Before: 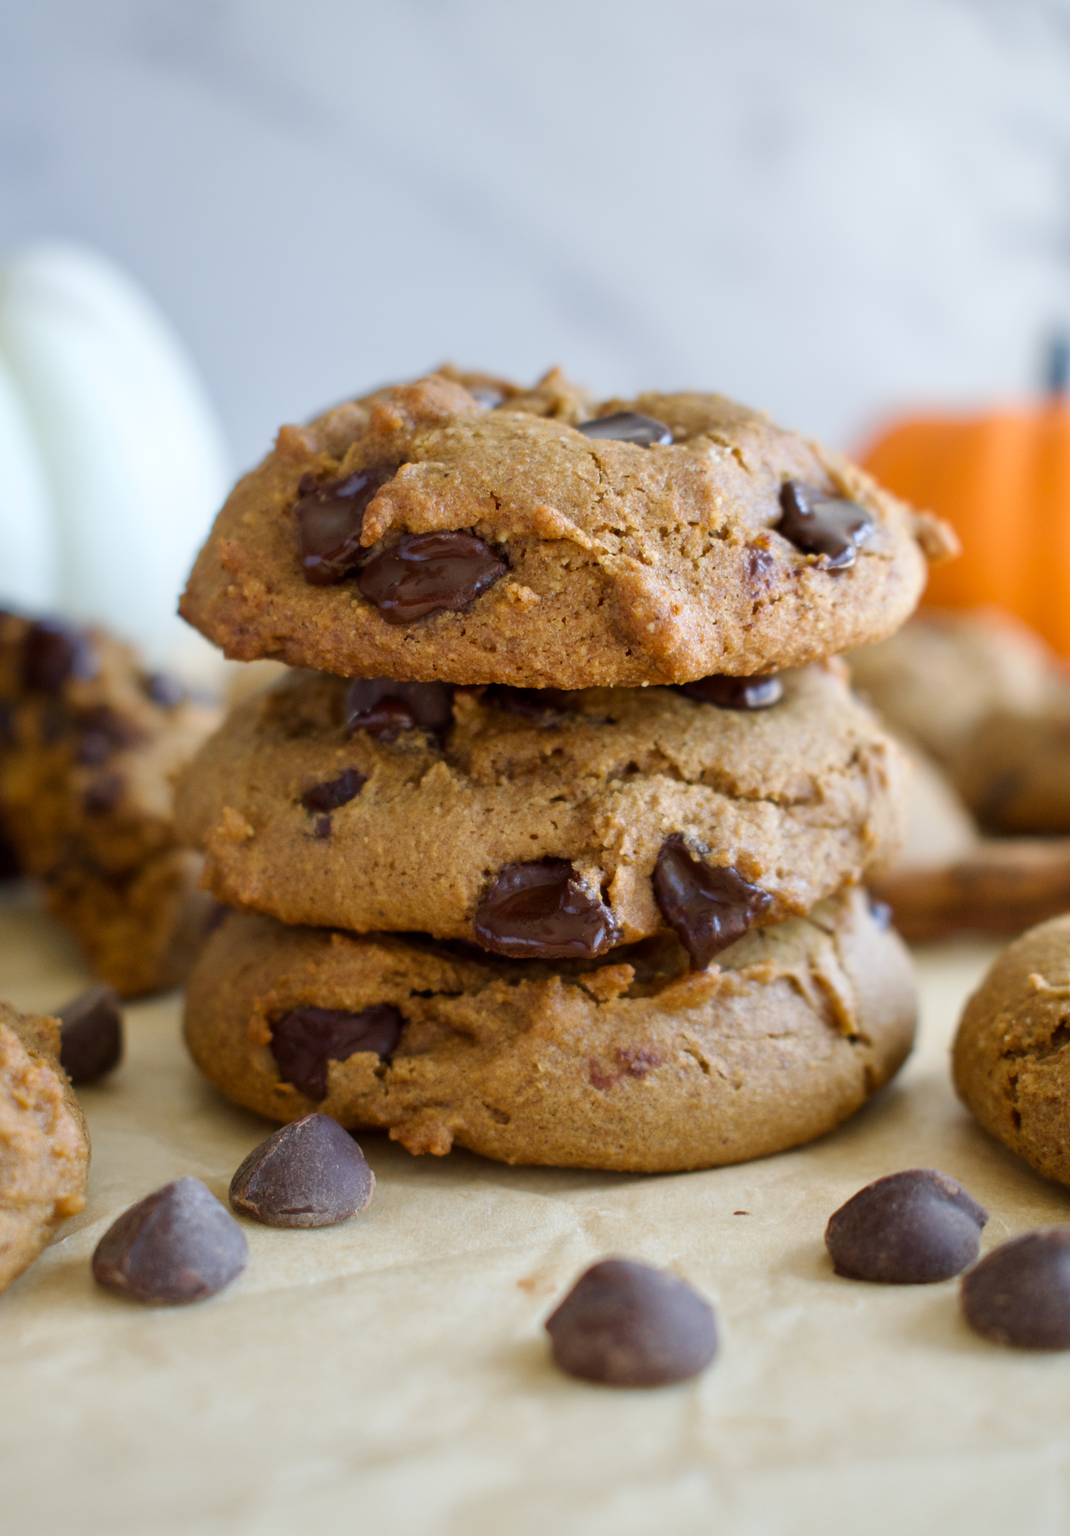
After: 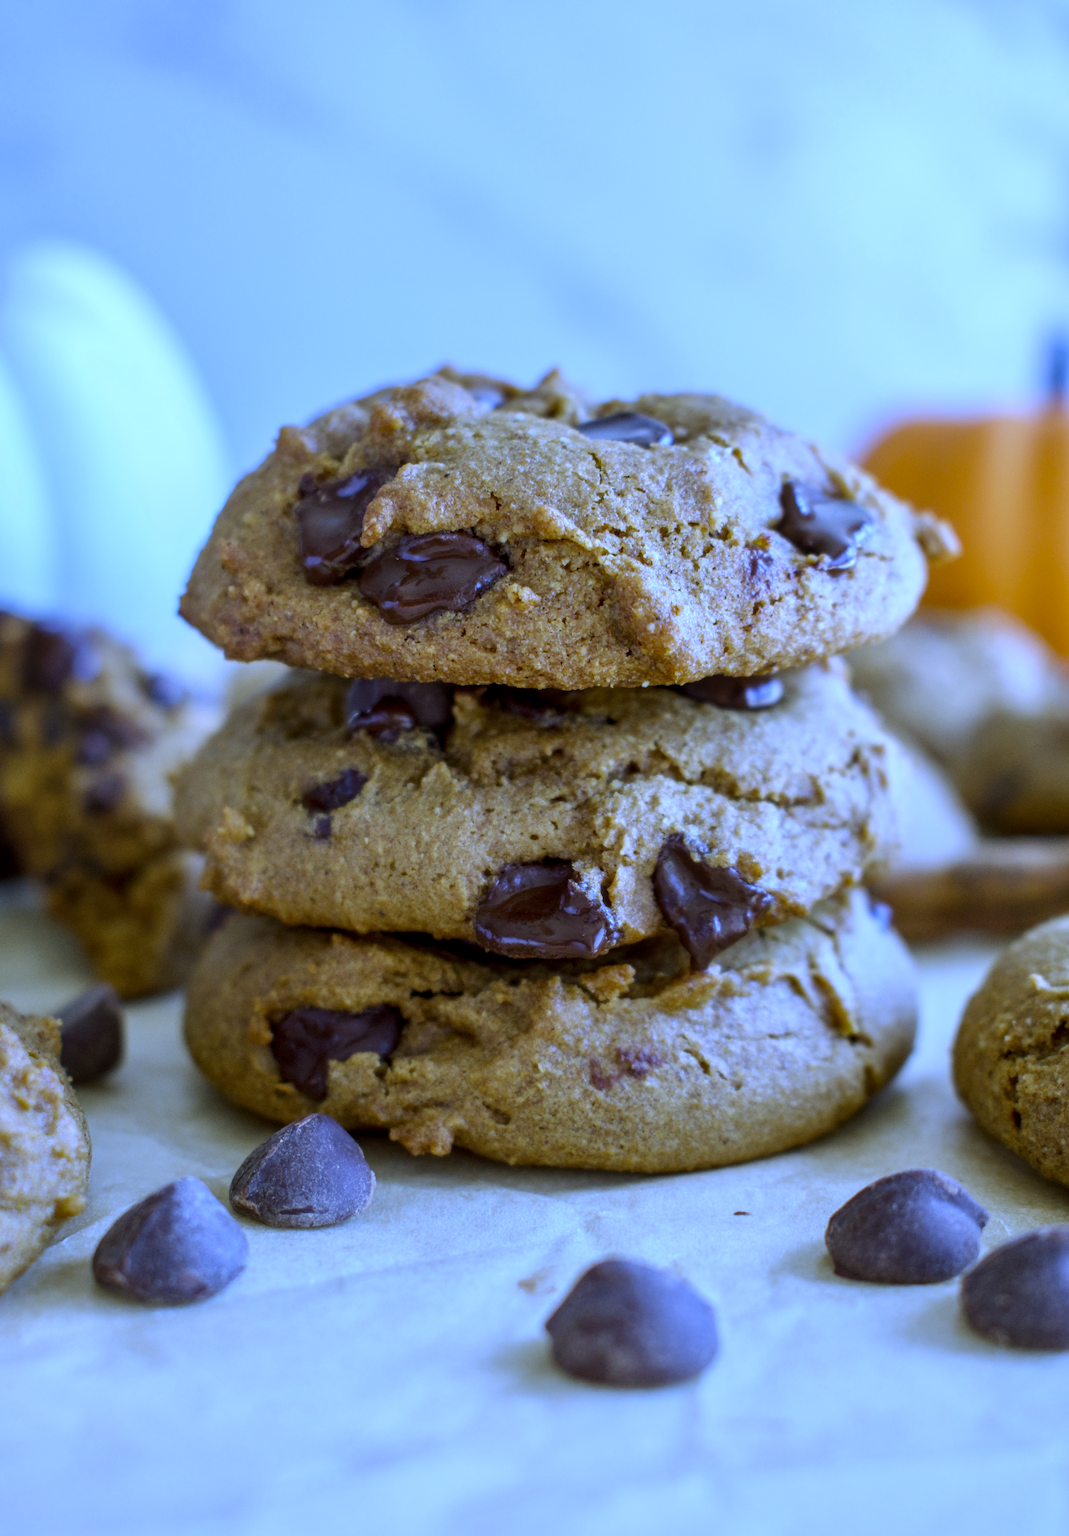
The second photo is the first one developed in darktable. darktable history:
white balance: red 0.766, blue 1.537
local contrast: highlights 0%, shadows 0%, detail 133%
